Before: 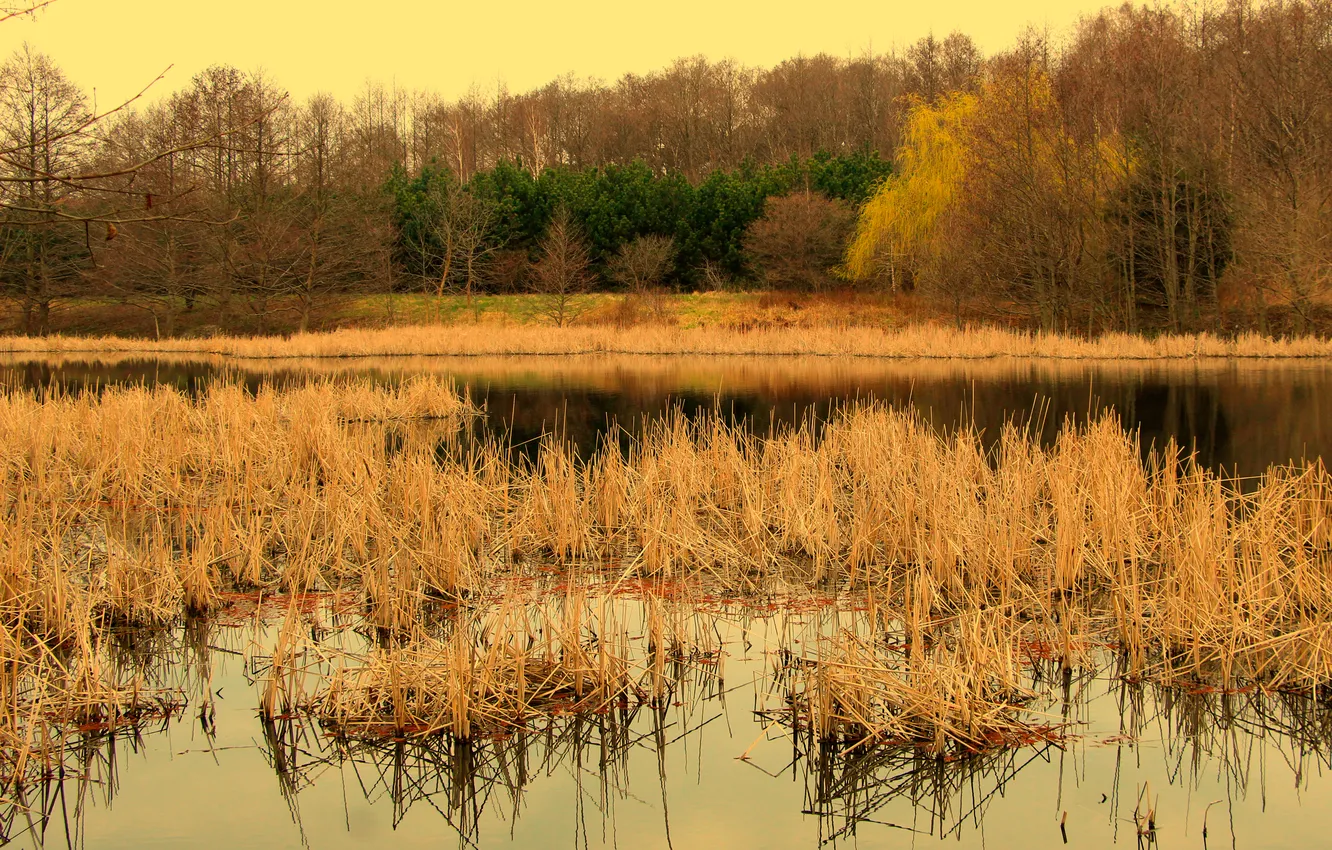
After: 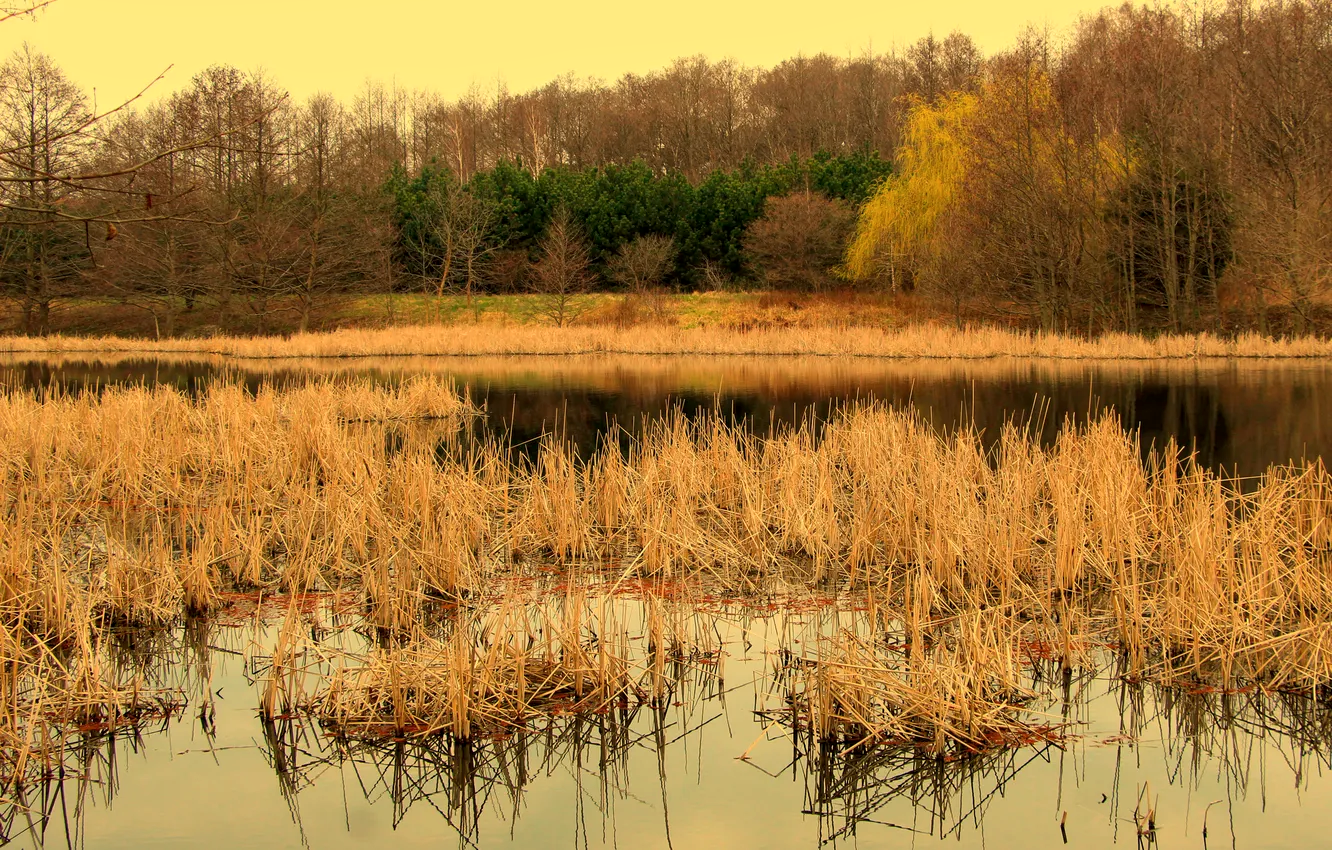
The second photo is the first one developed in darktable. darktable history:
local contrast: highlights 107%, shadows 98%, detail 119%, midtone range 0.2
tone equalizer: on, module defaults
